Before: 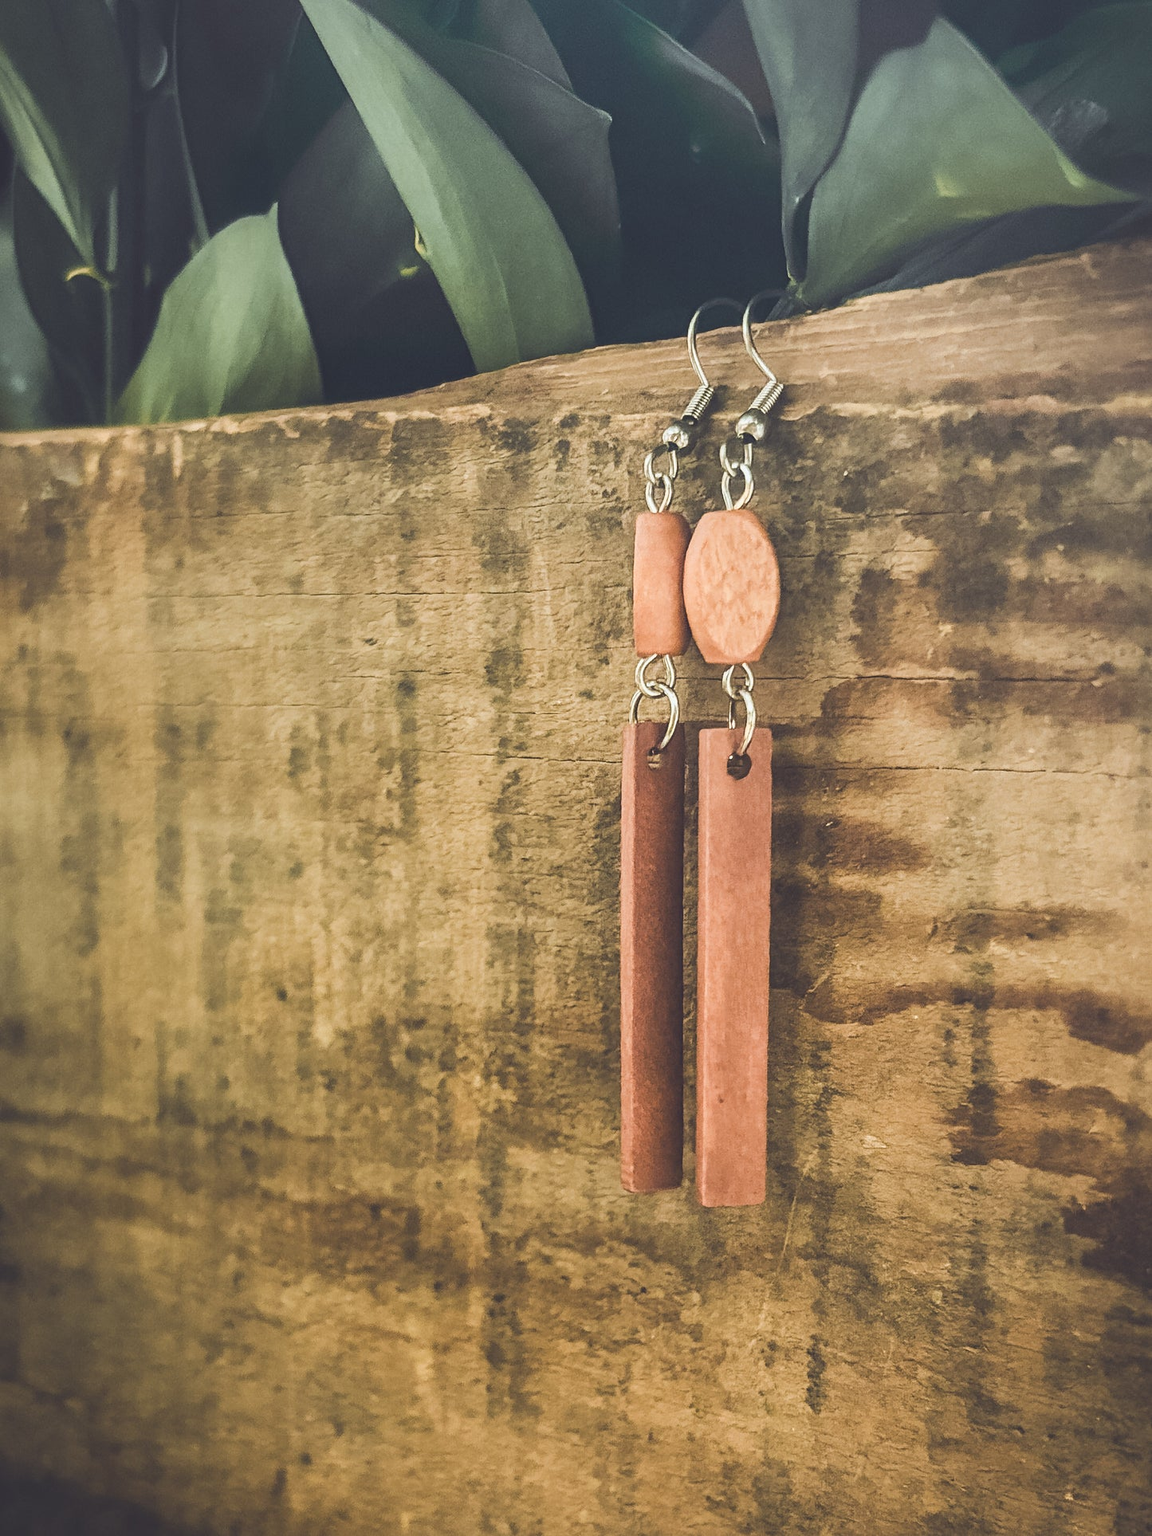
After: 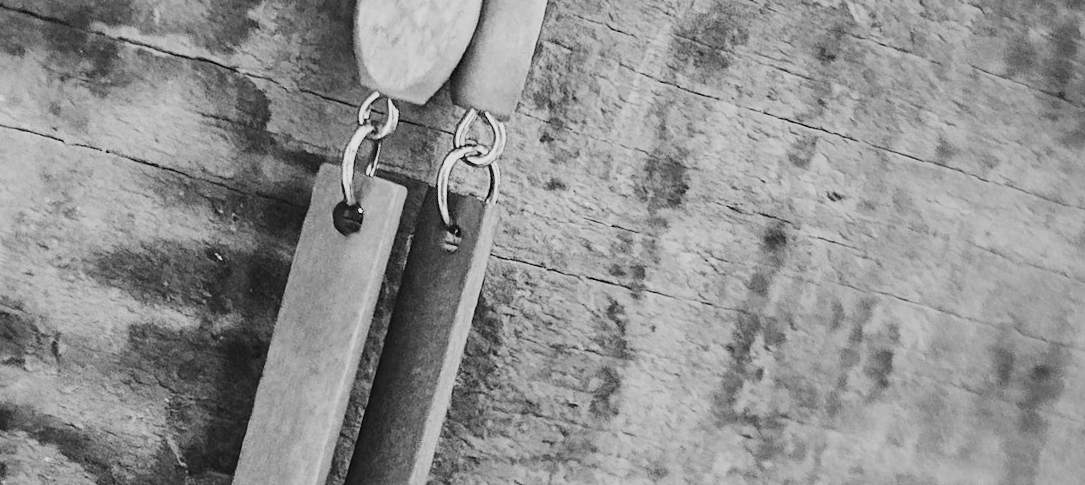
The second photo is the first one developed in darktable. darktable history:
haze removal: compatibility mode true, adaptive false
tone equalizer: on, module defaults
monochrome: on, module defaults
color zones: curves: ch1 [(0.235, 0.558) (0.75, 0.5)]; ch2 [(0.25, 0.462) (0.749, 0.457)], mix 40.67%
sigmoid: contrast 1.7, skew -0.2, preserve hue 0%, red attenuation 0.1, red rotation 0.035, green attenuation 0.1, green rotation -0.017, blue attenuation 0.15, blue rotation -0.052, base primaries Rec2020
crop and rotate: angle 16.12°, top 30.835%, bottom 35.653%
contrast brightness saturation: saturation -0.05
